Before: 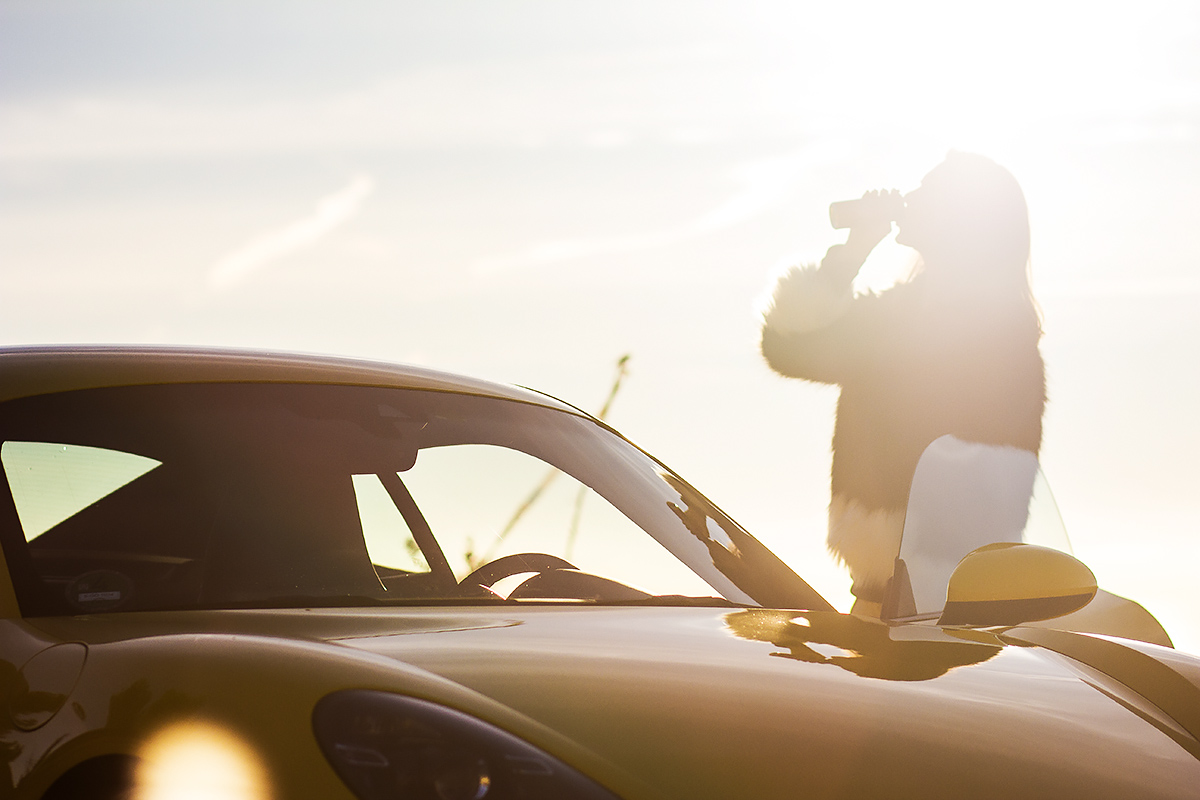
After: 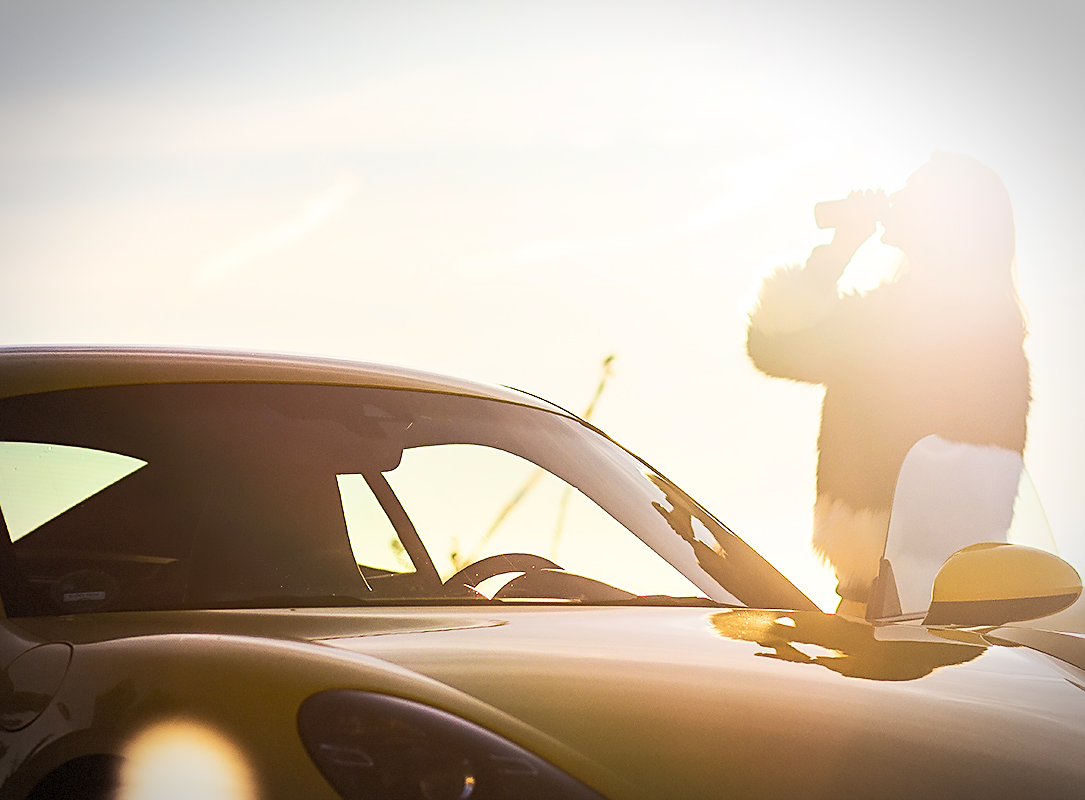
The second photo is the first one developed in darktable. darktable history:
sharpen: on, module defaults
contrast brightness saturation: contrast 0.196, brightness 0.156, saturation 0.216
vignetting: fall-off start 80.65%, fall-off radius 61.88%, automatic ratio true, width/height ratio 1.422, dithering 8-bit output
crop and rotate: left 1.259%, right 8.309%
